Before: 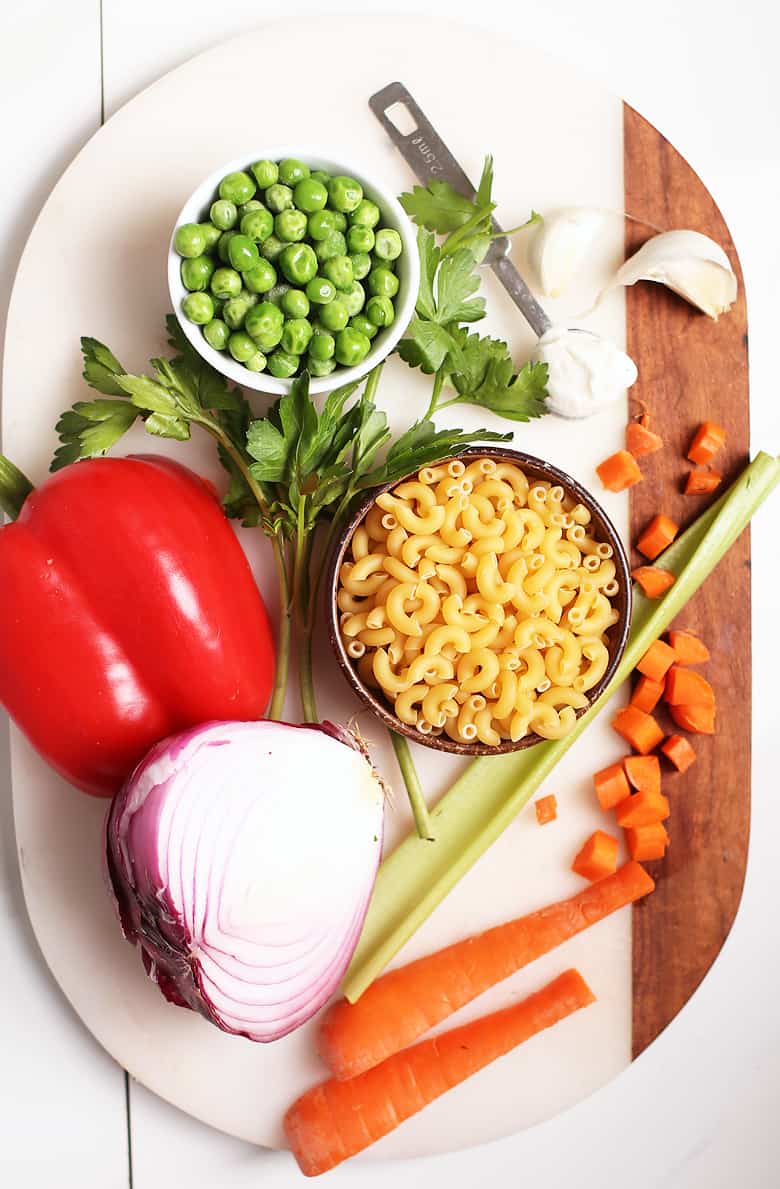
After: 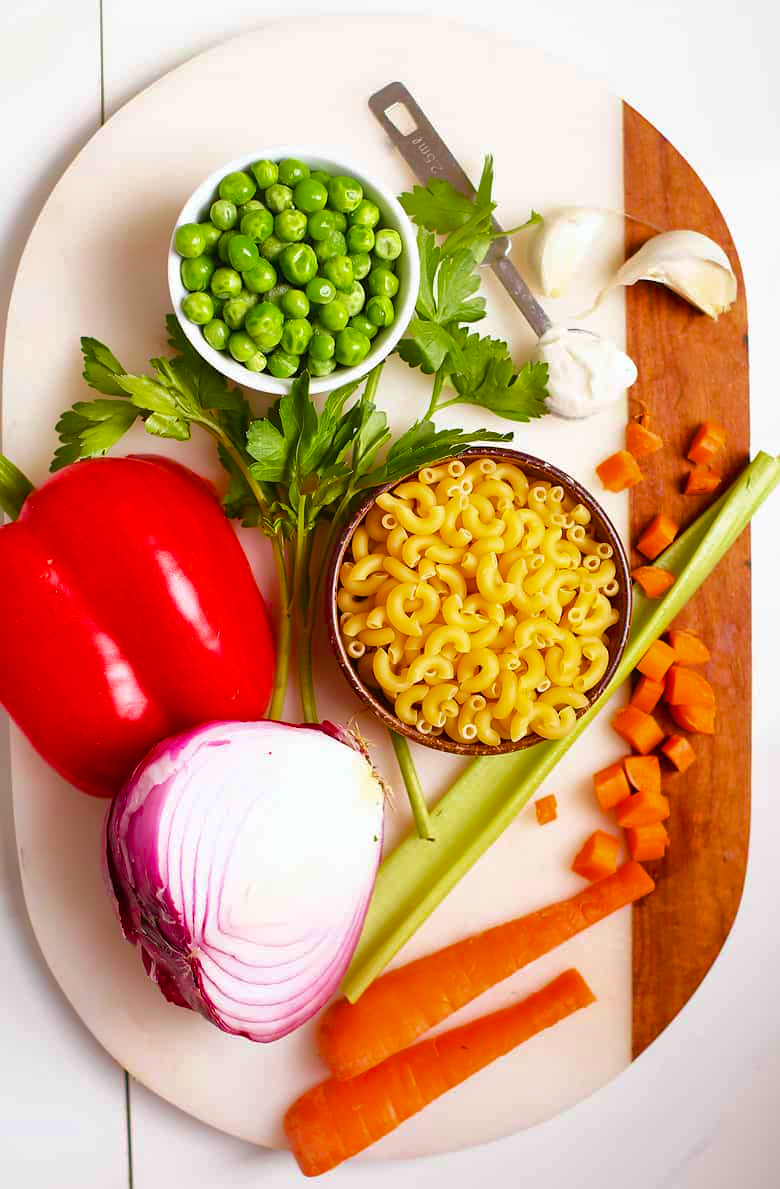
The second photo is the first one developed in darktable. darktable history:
velvia: on, module defaults
shadows and highlights: on, module defaults
color balance rgb: perceptual saturation grading › global saturation 20%, perceptual saturation grading › highlights -25%, perceptual saturation grading › shadows 50.52%, global vibrance 40.24%
